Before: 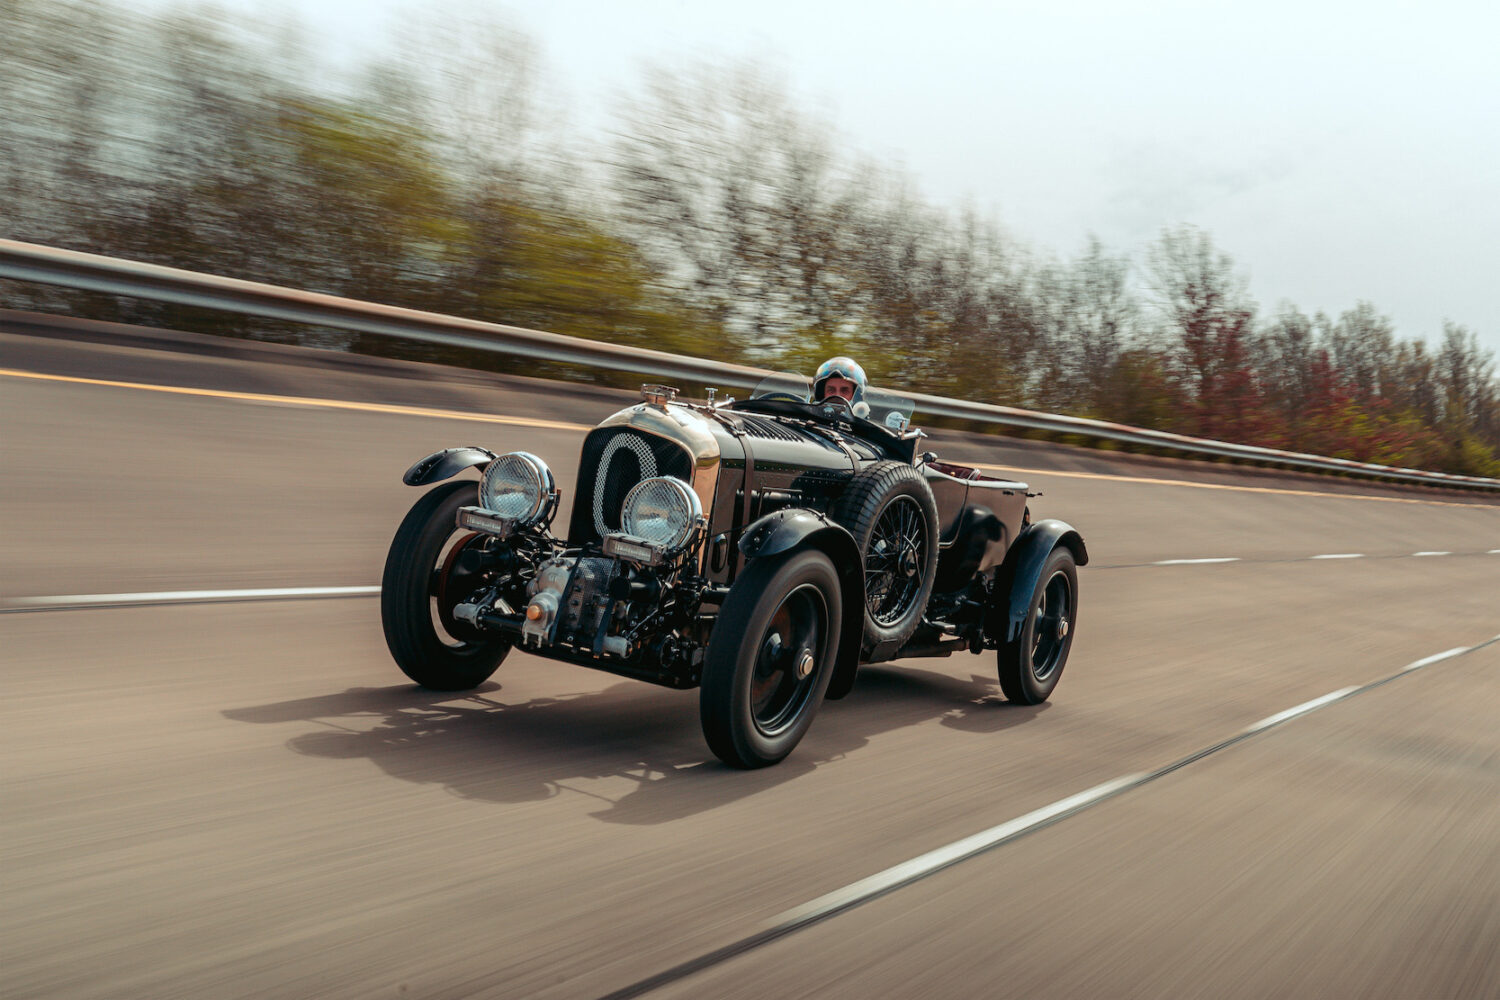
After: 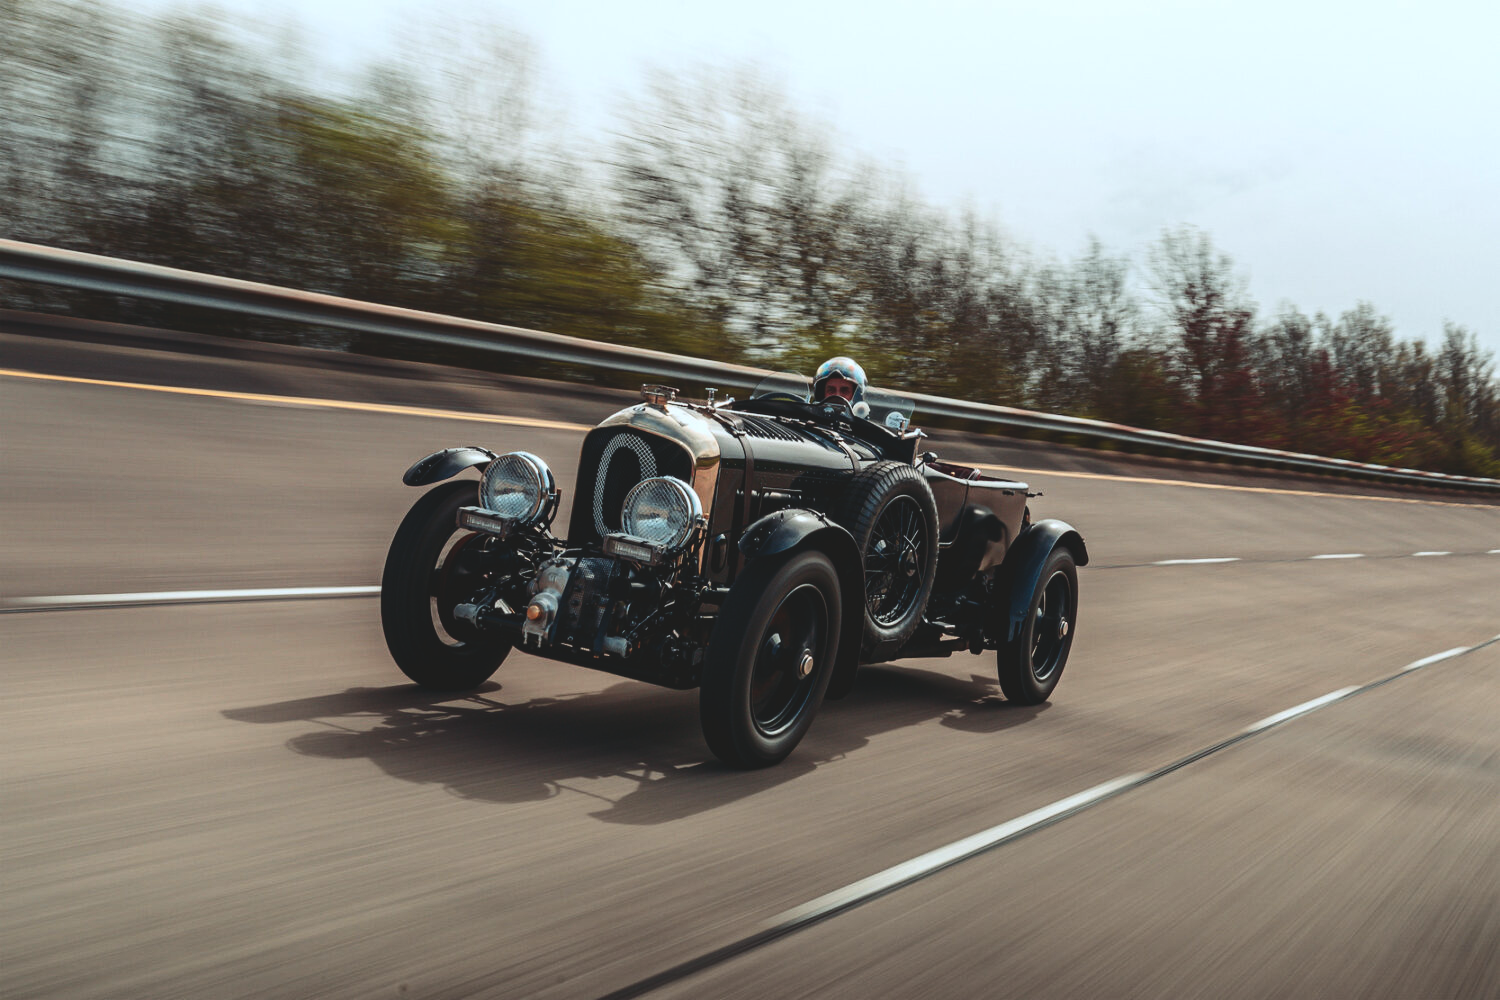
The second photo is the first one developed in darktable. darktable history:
exposure: black level correction -0.062, exposure -0.05 EV, compensate highlight preservation false
contrast brightness saturation: contrast 0.24, brightness -0.24, saturation 0.14
white balance: red 0.98, blue 1.034
